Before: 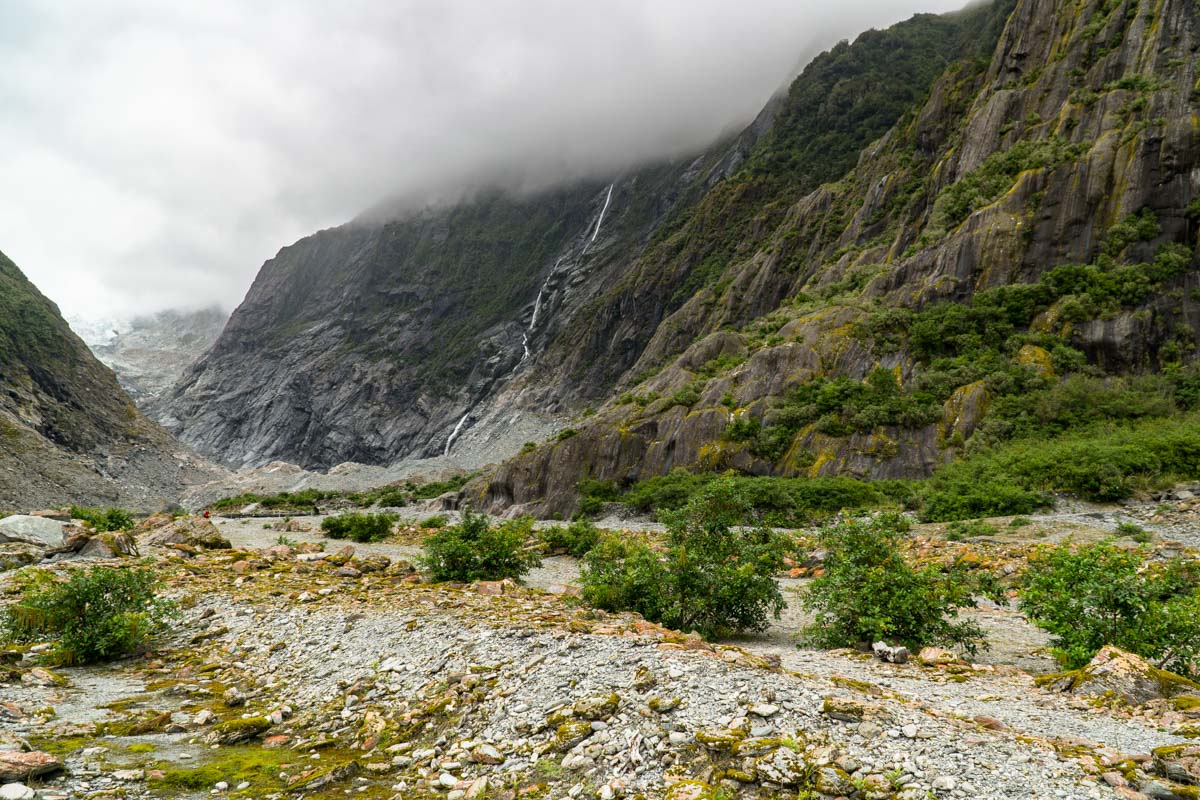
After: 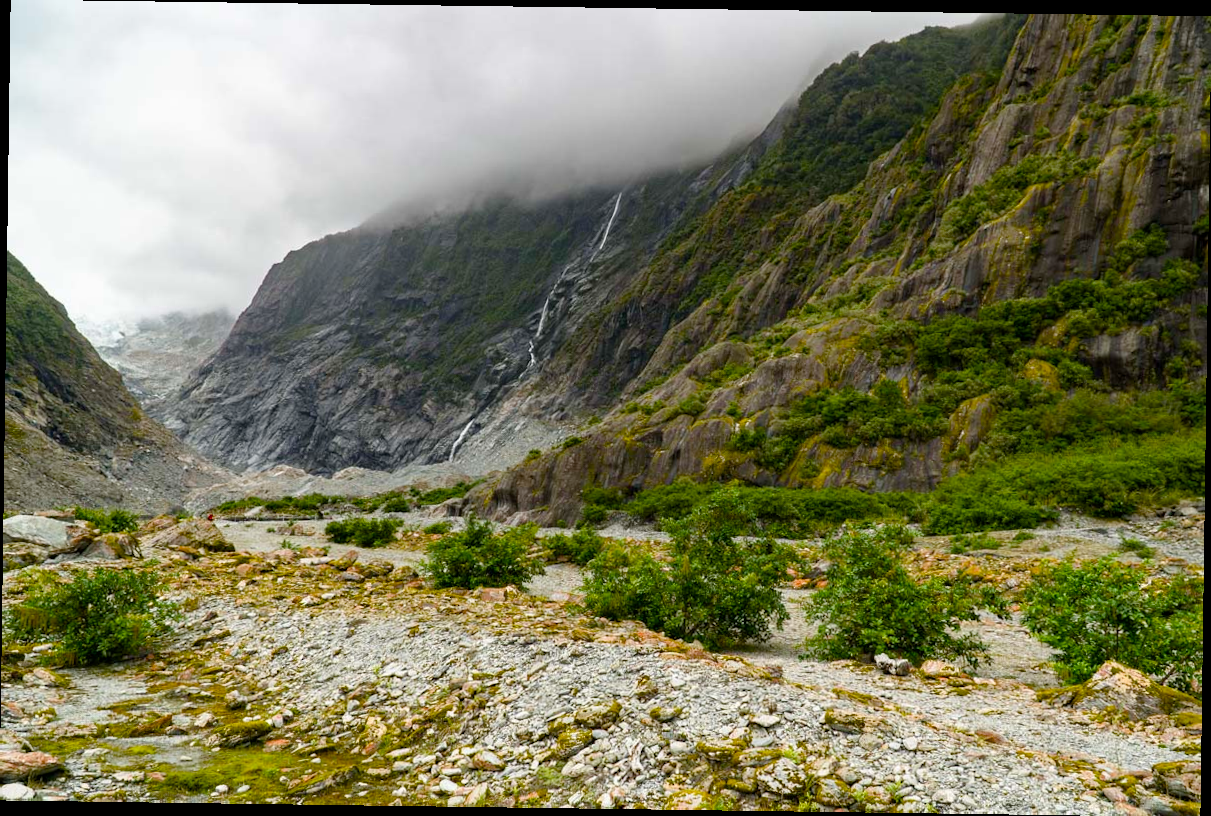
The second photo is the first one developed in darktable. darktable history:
color balance rgb: perceptual saturation grading › global saturation 20%, perceptual saturation grading › highlights -25%, perceptual saturation grading › shadows 50%
rotate and perspective: rotation 0.8°, automatic cropping off
